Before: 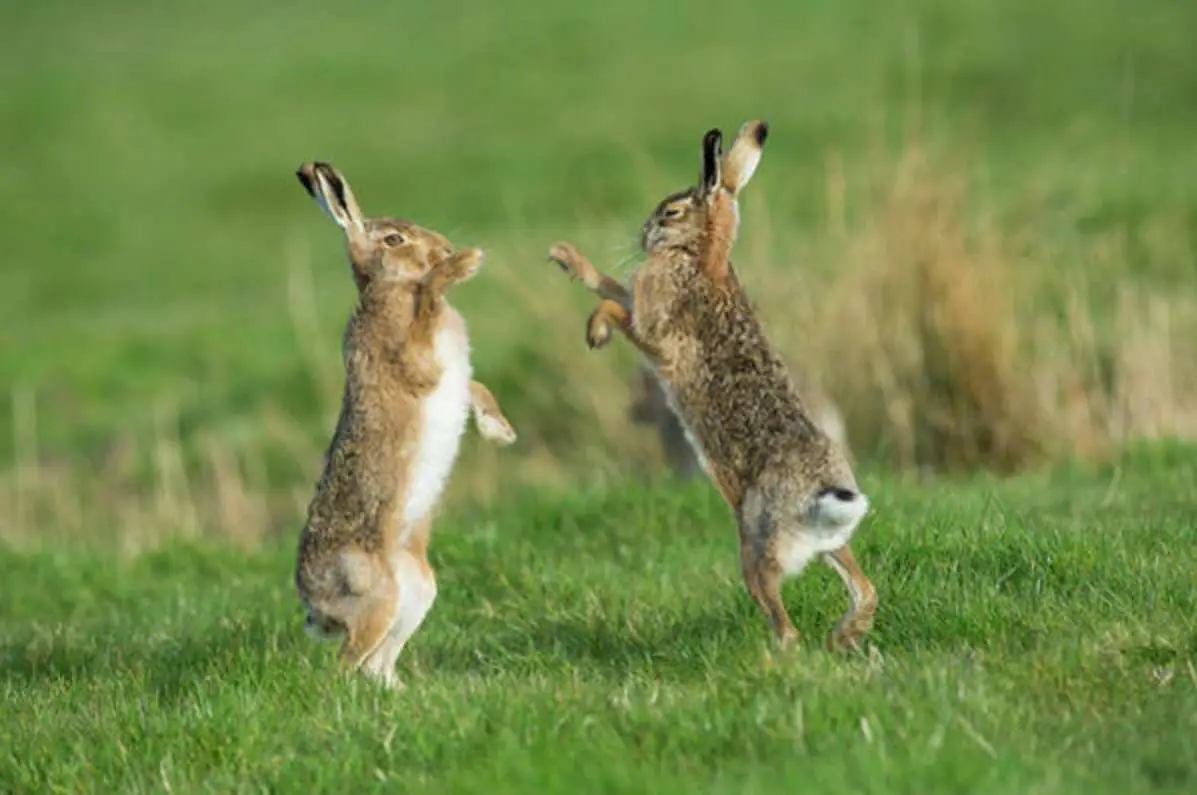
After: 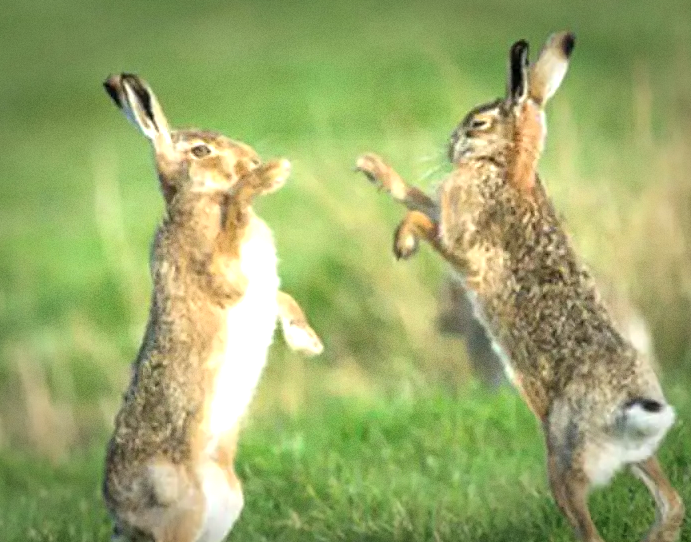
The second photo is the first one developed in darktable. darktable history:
crop: left 16.202%, top 11.208%, right 26.045%, bottom 20.557%
exposure: black level correction 0, exposure 1.1 EV, compensate exposure bias true, compensate highlight preservation false
color balance rgb: perceptual saturation grading › global saturation -1%
vignetting: fall-off start 70.97%, brightness -0.584, saturation -0.118, width/height ratio 1.333
grain: coarseness 0.47 ISO
